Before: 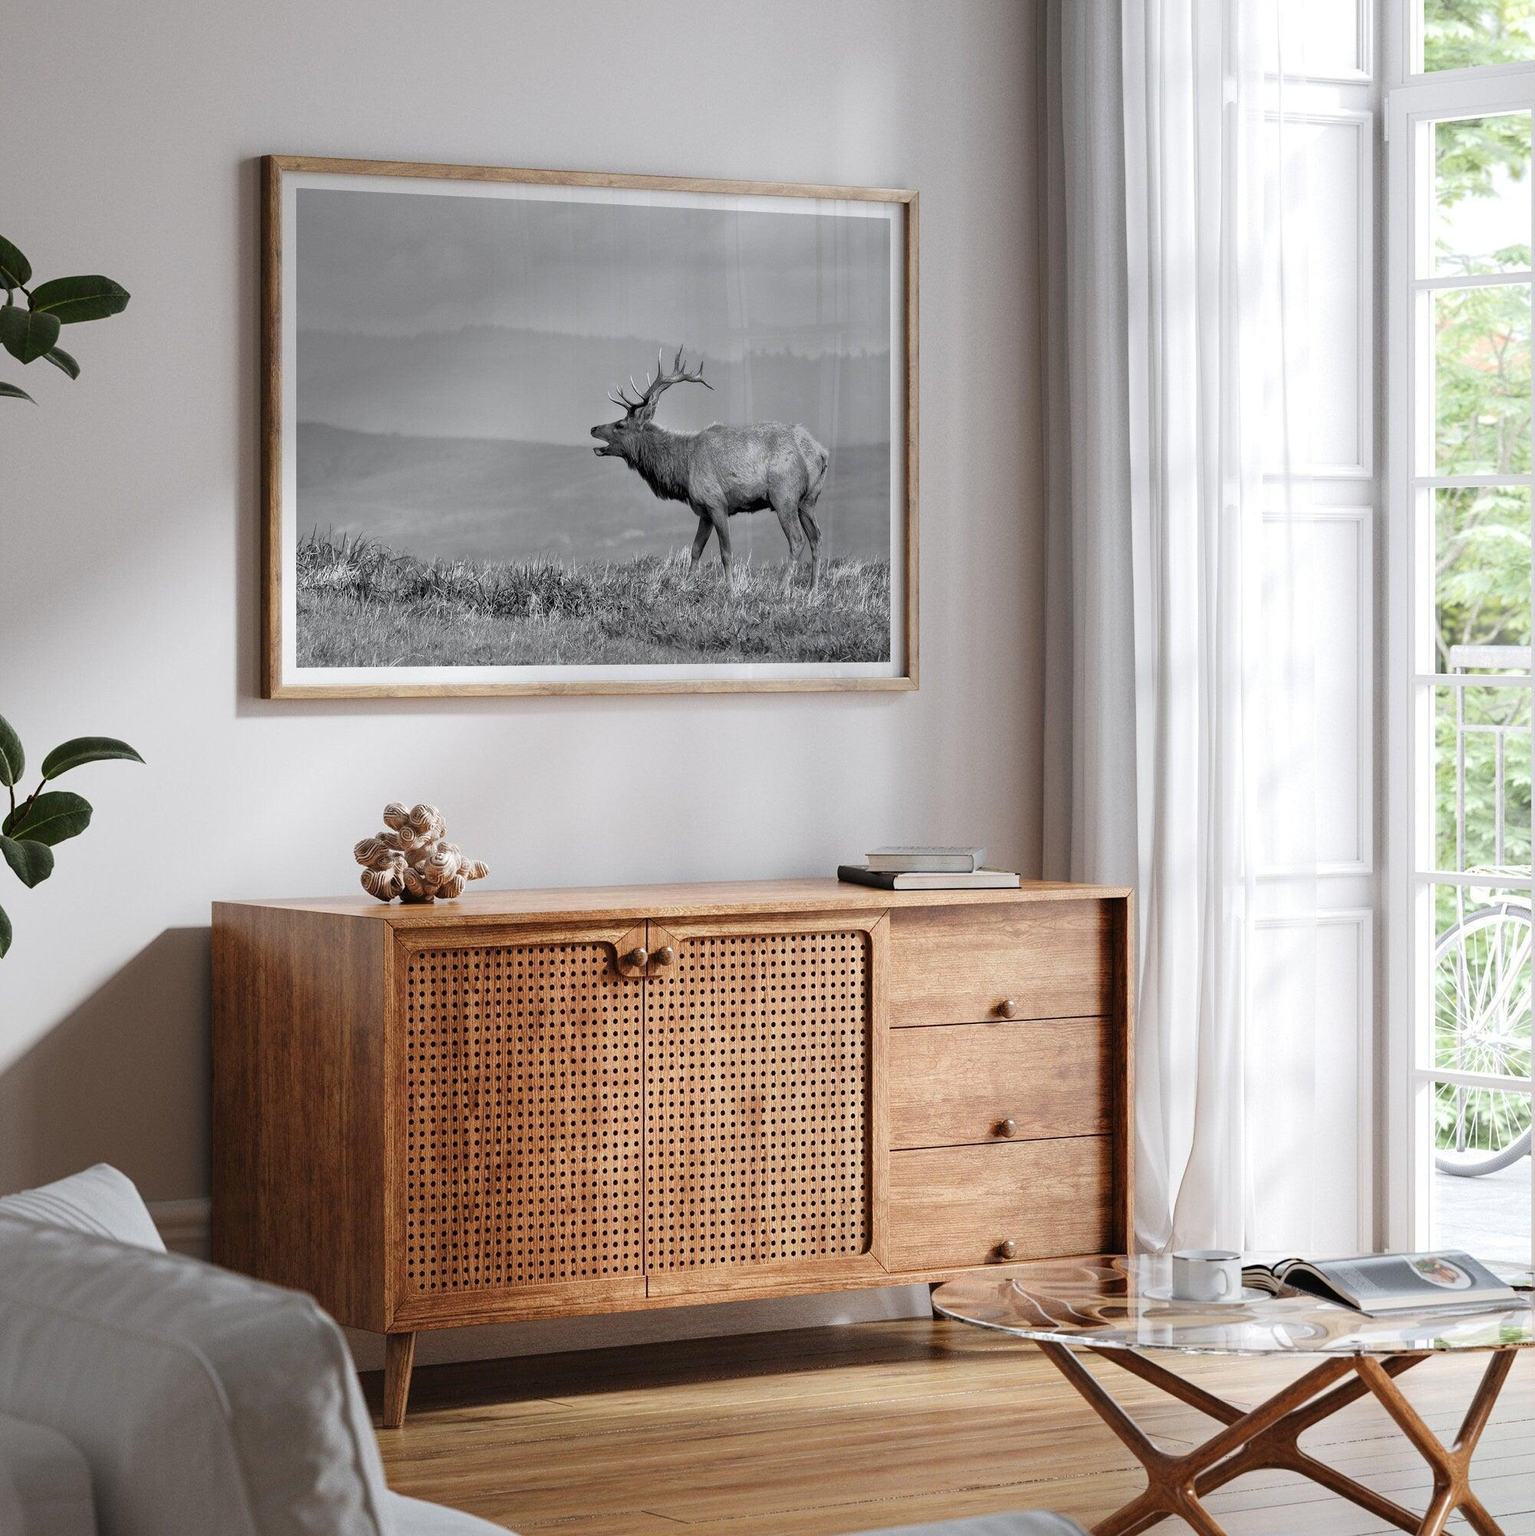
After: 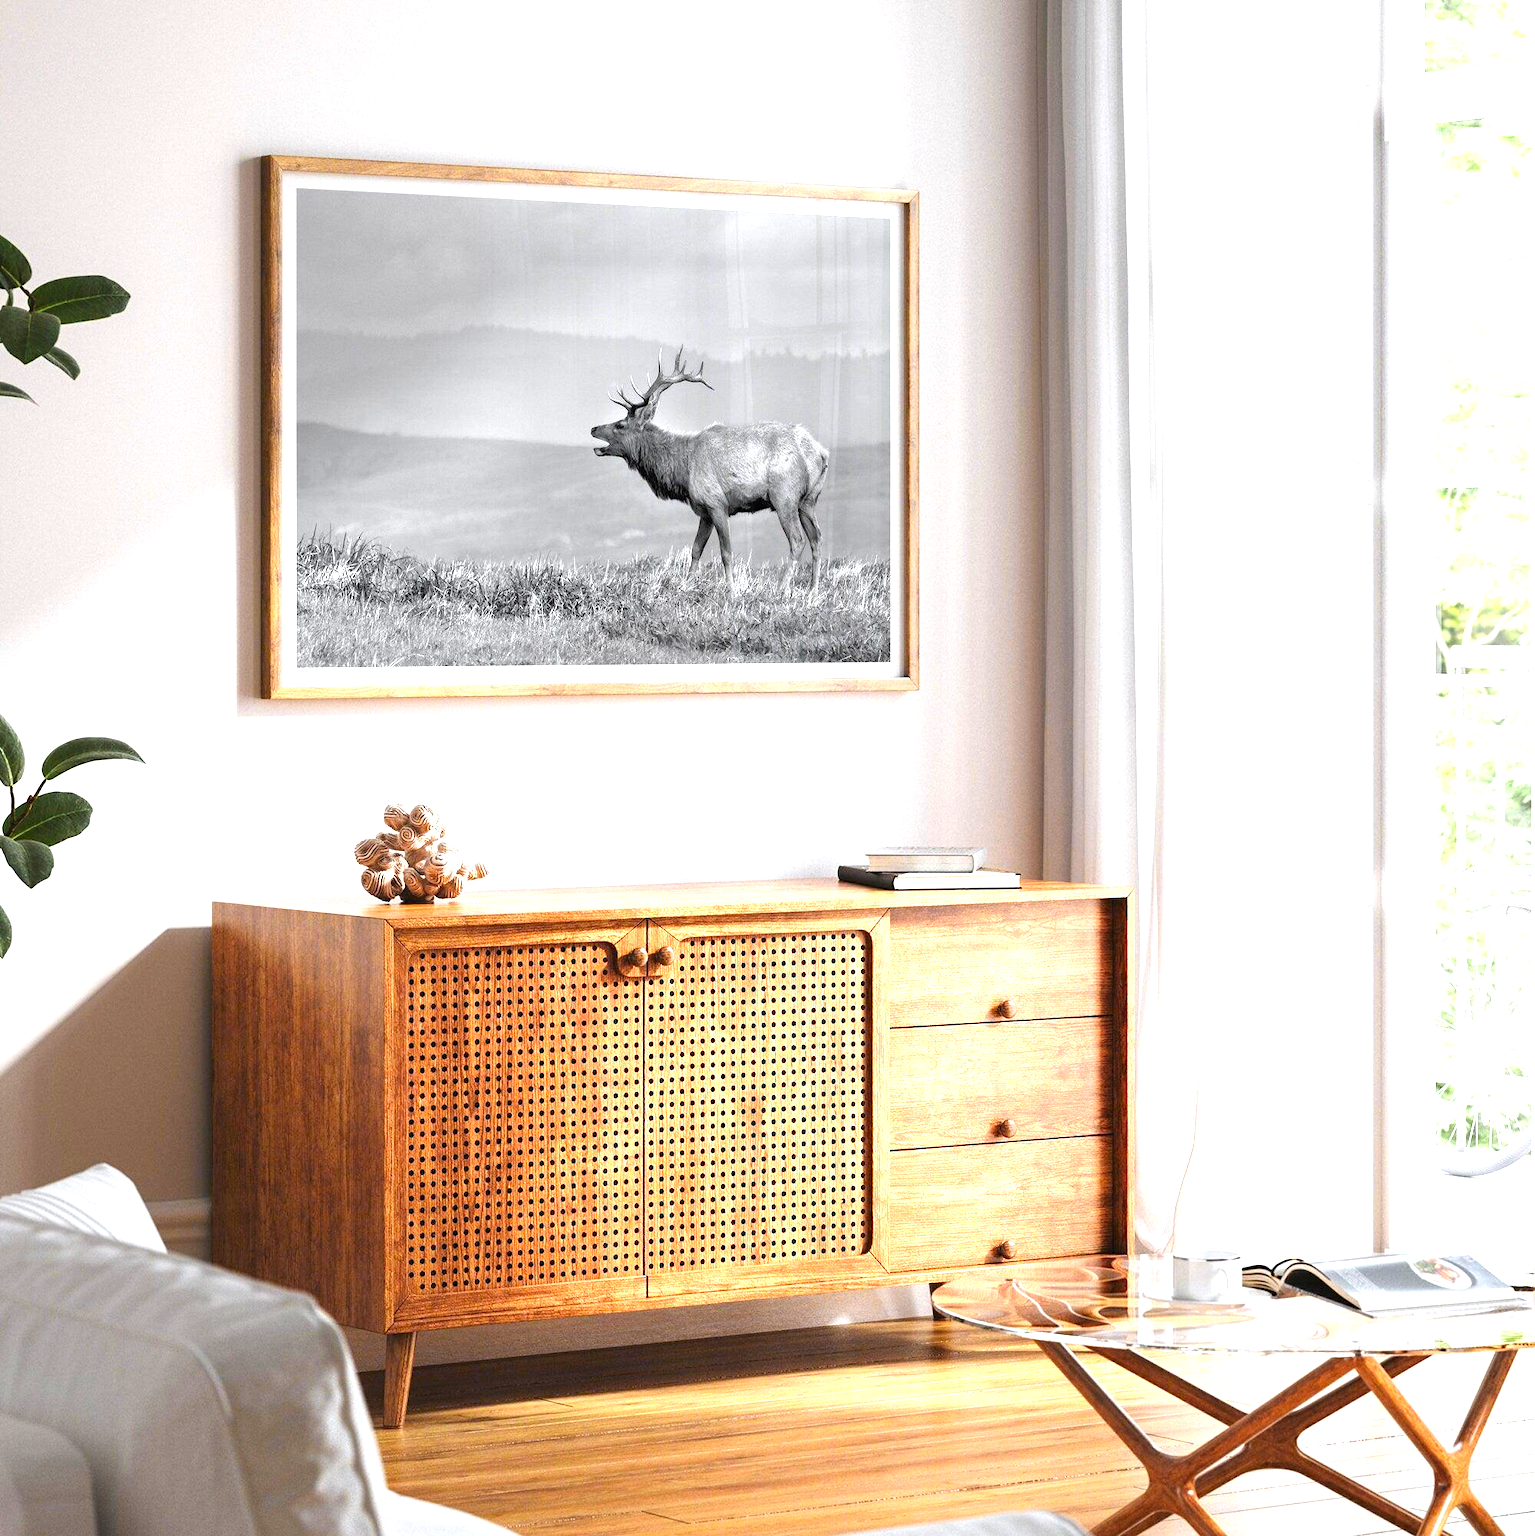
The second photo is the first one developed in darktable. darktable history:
color zones: curves: ch0 [(0.224, 0.526) (0.75, 0.5)]; ch1 [(0.055, 0.526) (0.224, 0.761) (0.377, 0.526) (0.75, 0.5)]
exposure: black level correction 0, exposure 1.199 EV, compensate highlight preservation false
